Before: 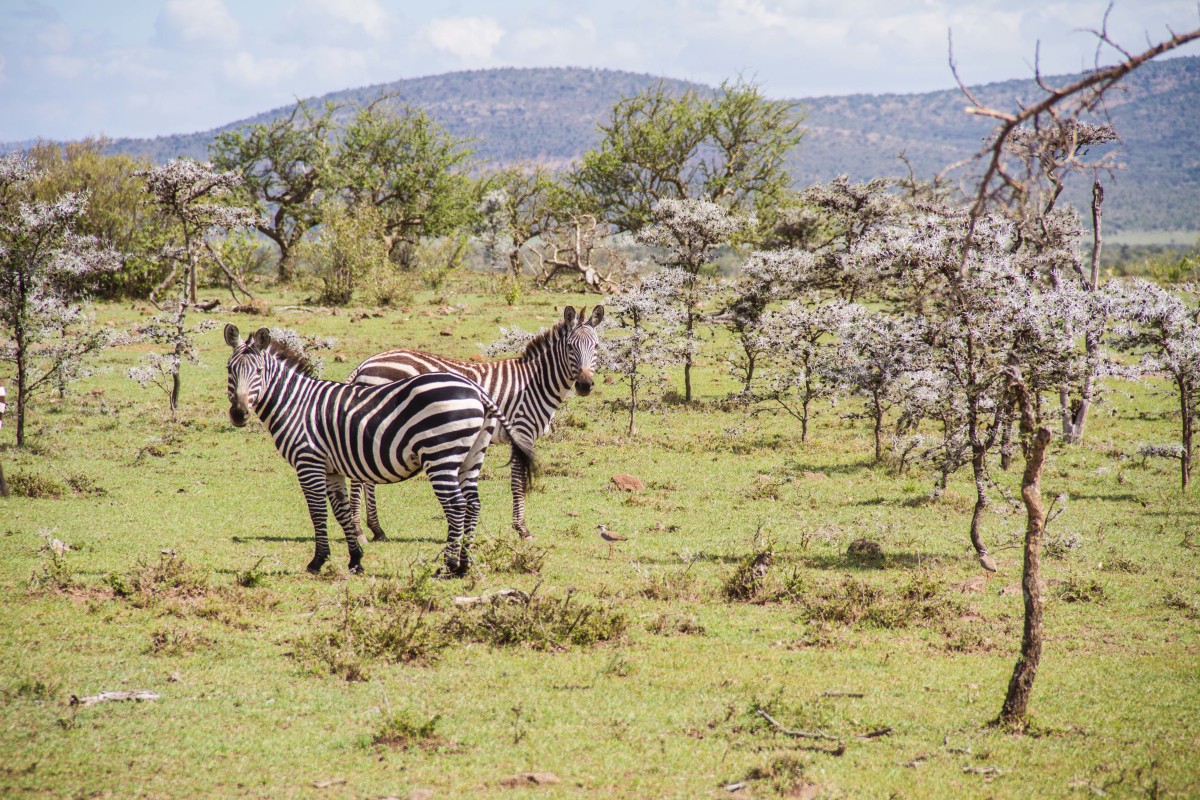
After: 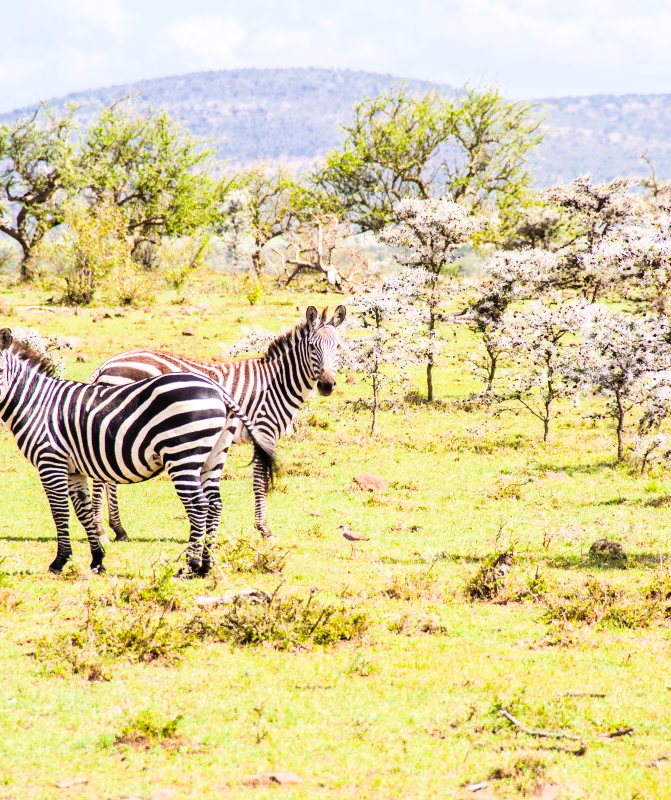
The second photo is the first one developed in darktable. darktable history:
exposure: exposure 0.609 EV, compensate highlight preservation false
filmic rgb: black relative exposure -7.19 EV, white relative exposure 5.34 EV, hardness 3.03
crop: left 21.504%, right 22.509%
color balance rgb: perceptual saturation grading › global saturation 31.215%, perceptual brilliance grading › highlights 47.764%, perceptual brilliance grading › mid-tones 21.423%, perceptual brilliance grading › shadows -6.516%
